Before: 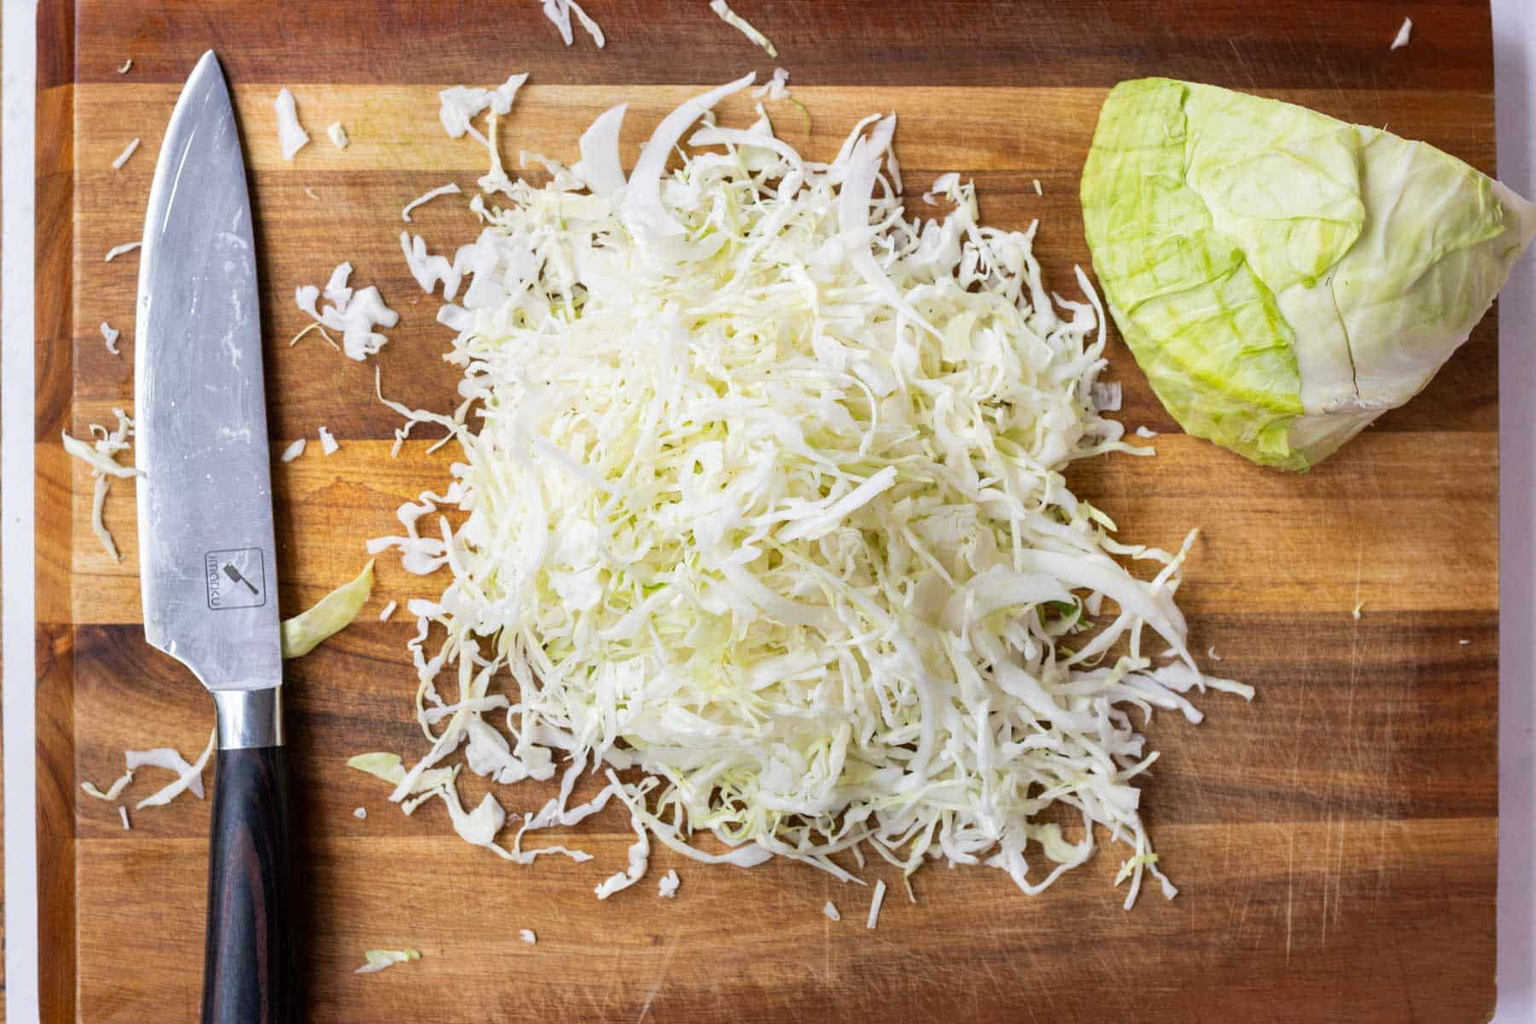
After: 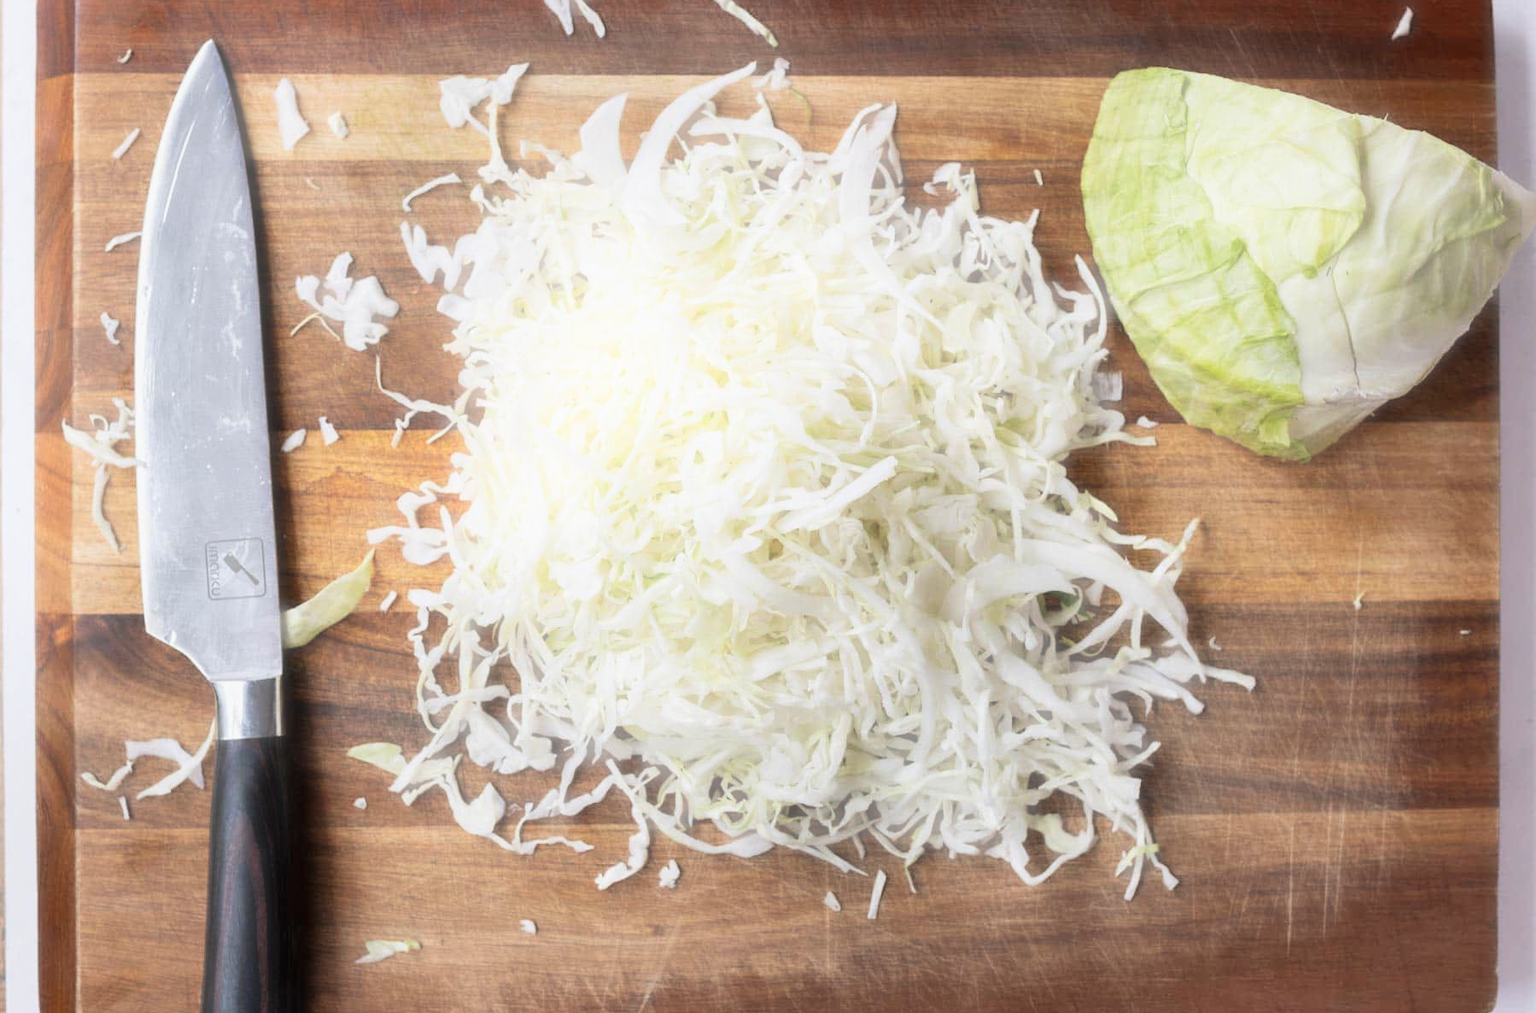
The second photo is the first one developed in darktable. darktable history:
bloom: size 15%, threshold 97%, strength 7%
haze removal: strength -0.9, distance 0.225, compatibility mode true, adaptive false
crop: top 1.049%, right 0.001%
